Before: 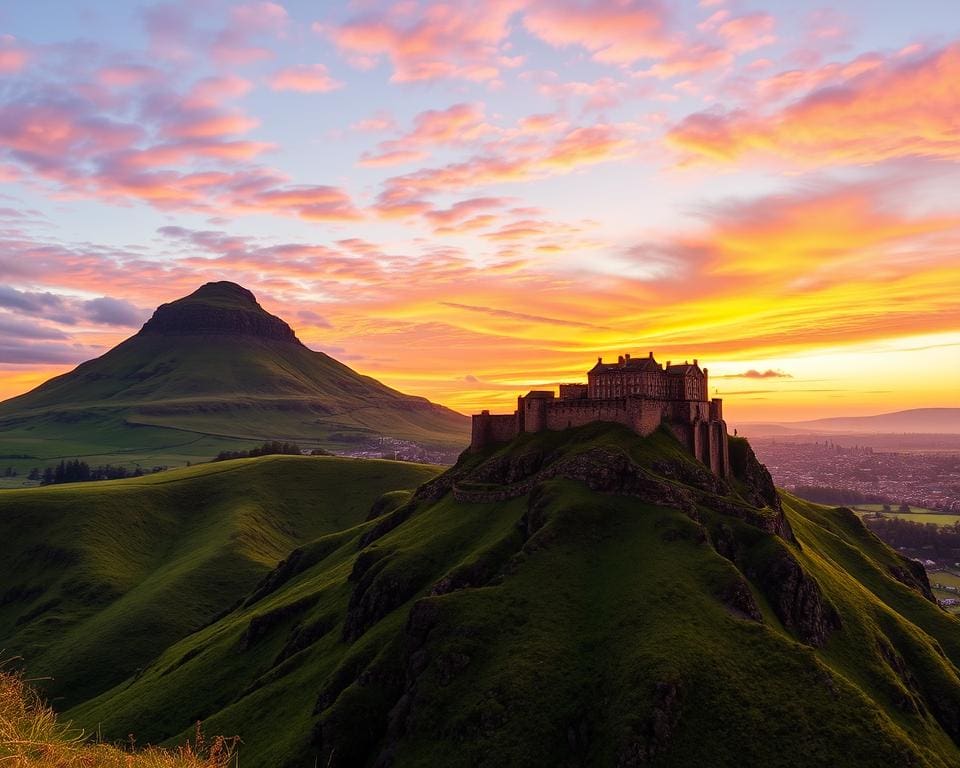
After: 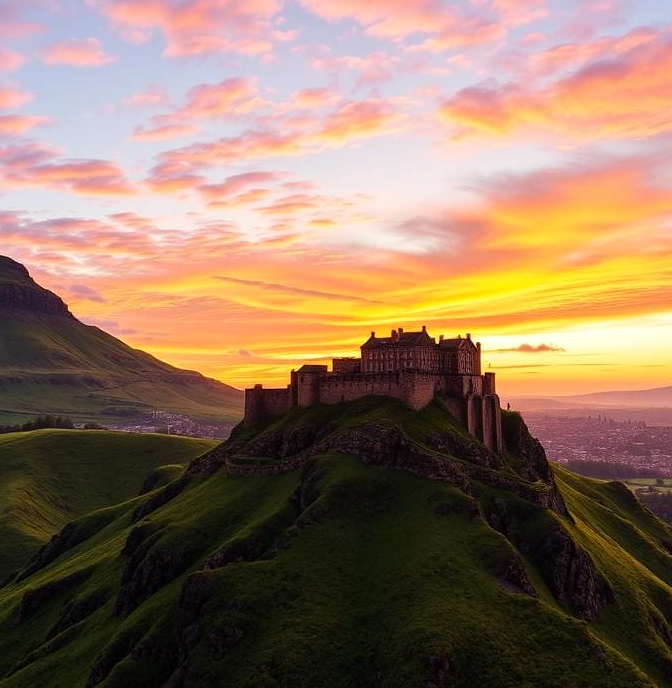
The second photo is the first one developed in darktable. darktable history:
crop and rotate: left 23.735%, top 3.412%, right 6.22%, bottom 6.898%
levels: levels [0, 0.492, 0.984]
